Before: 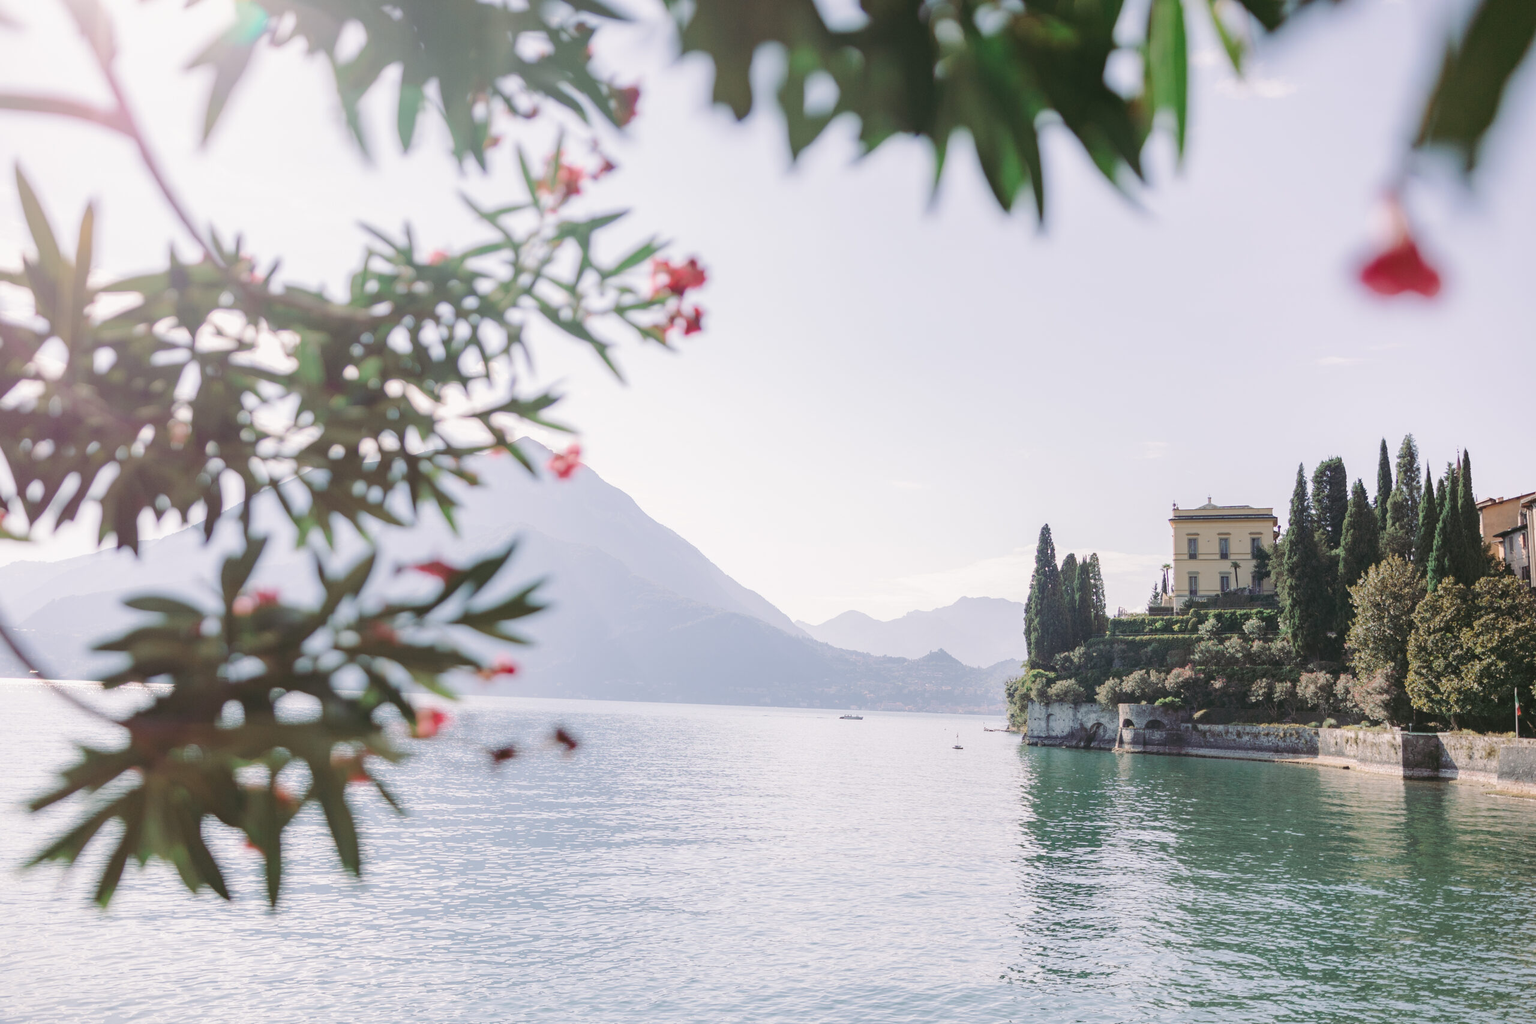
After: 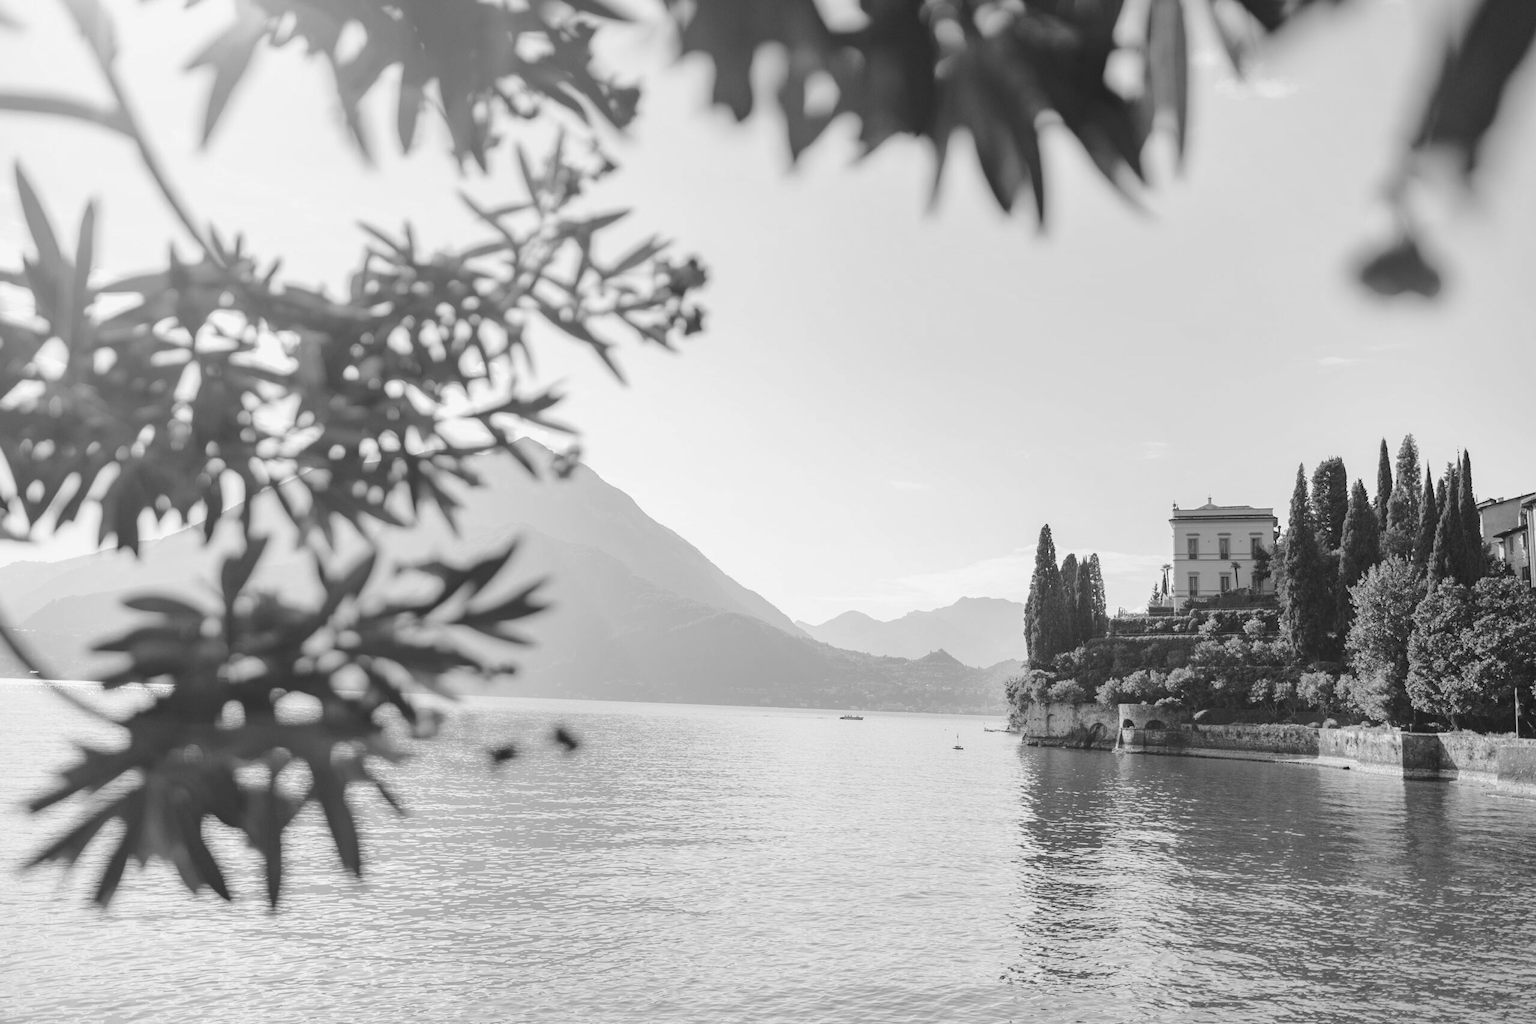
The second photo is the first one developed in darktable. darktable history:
shadows and highlights: shadows 37.27, highlights -28.18, soften with gaussian
monochrome: a 32, b 64, size 2.3, highlights 1
